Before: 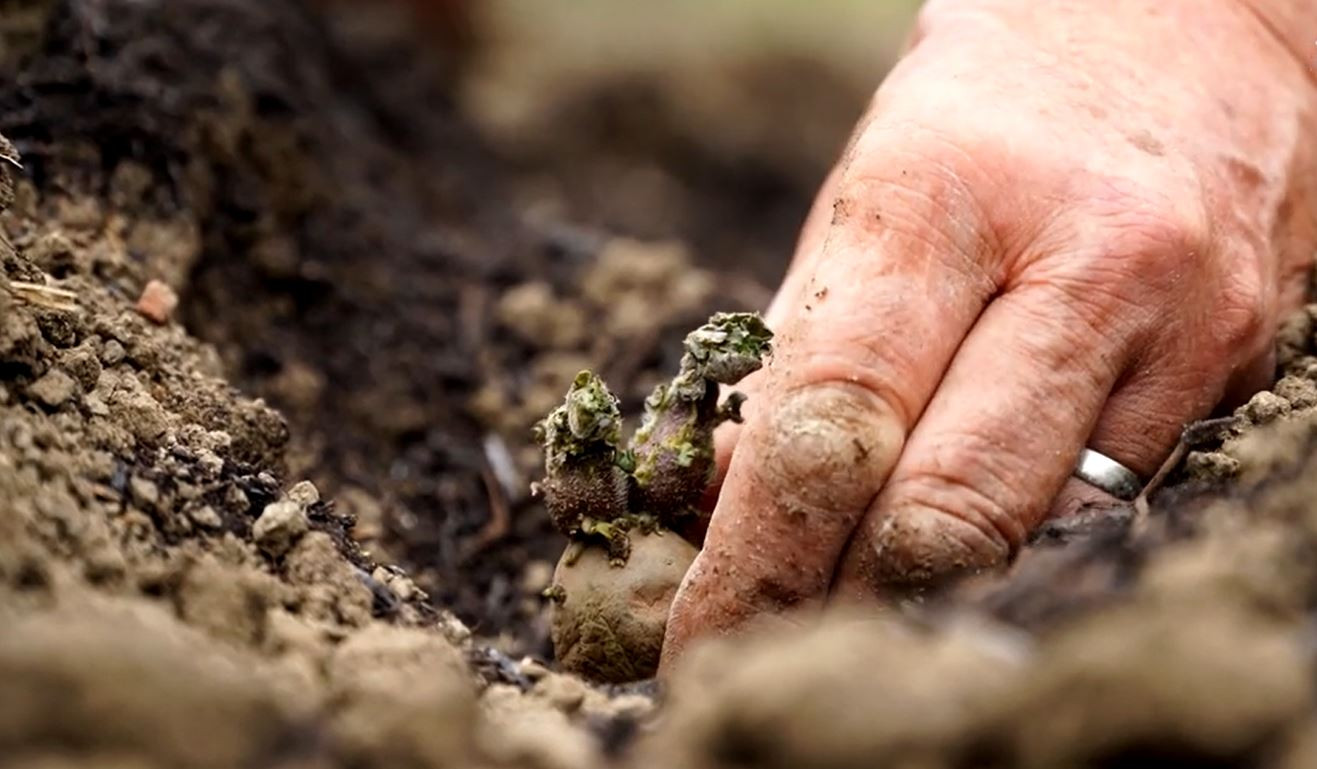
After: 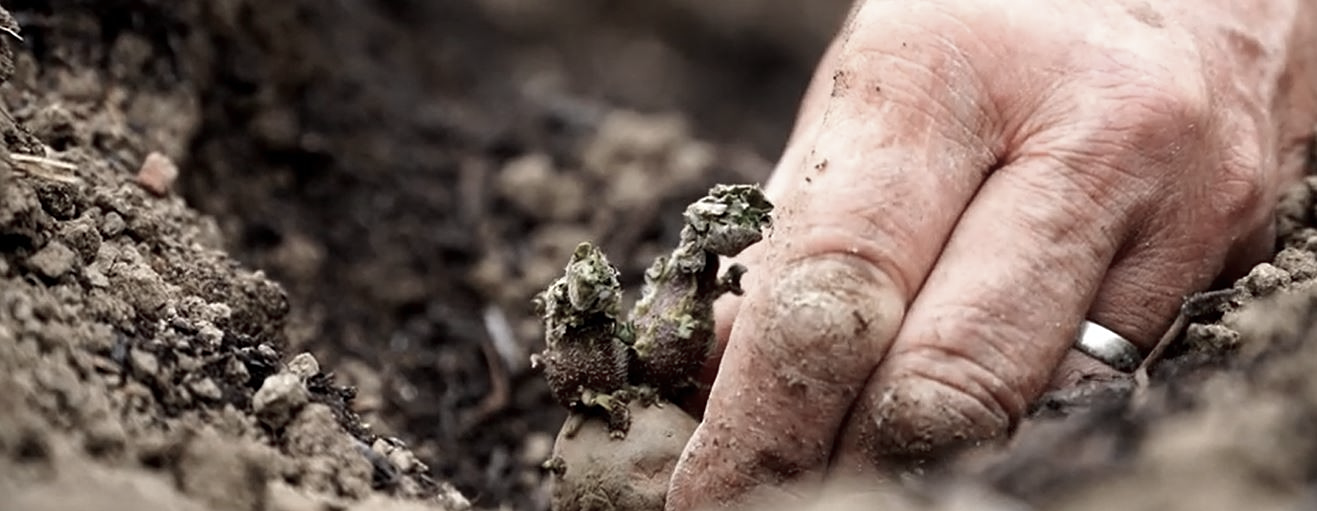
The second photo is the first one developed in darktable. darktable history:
crop: top 16.727%, bottom 16.727%
color balance rgb: linear chroma grading › global chroma -16.06%, perceptual saturation grading › global saturation -32.85%, global vibrance -23.56%
sharpen: amount 0.2
